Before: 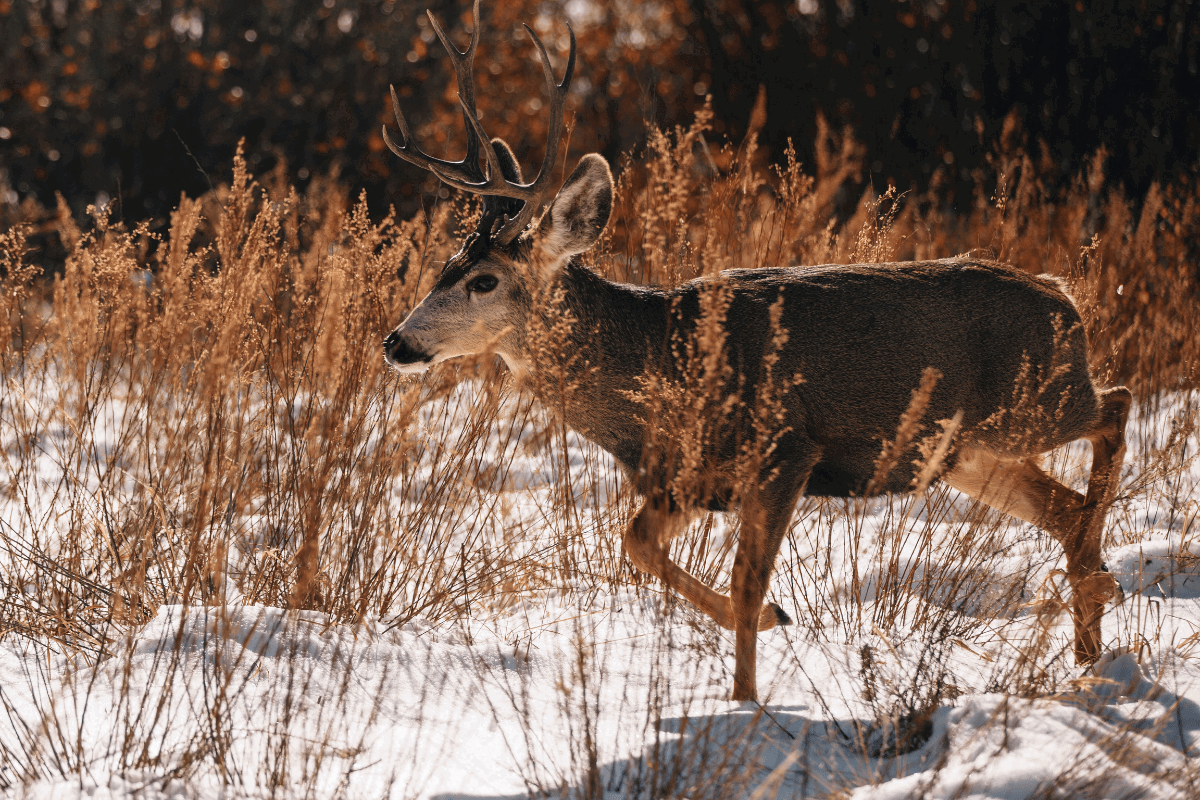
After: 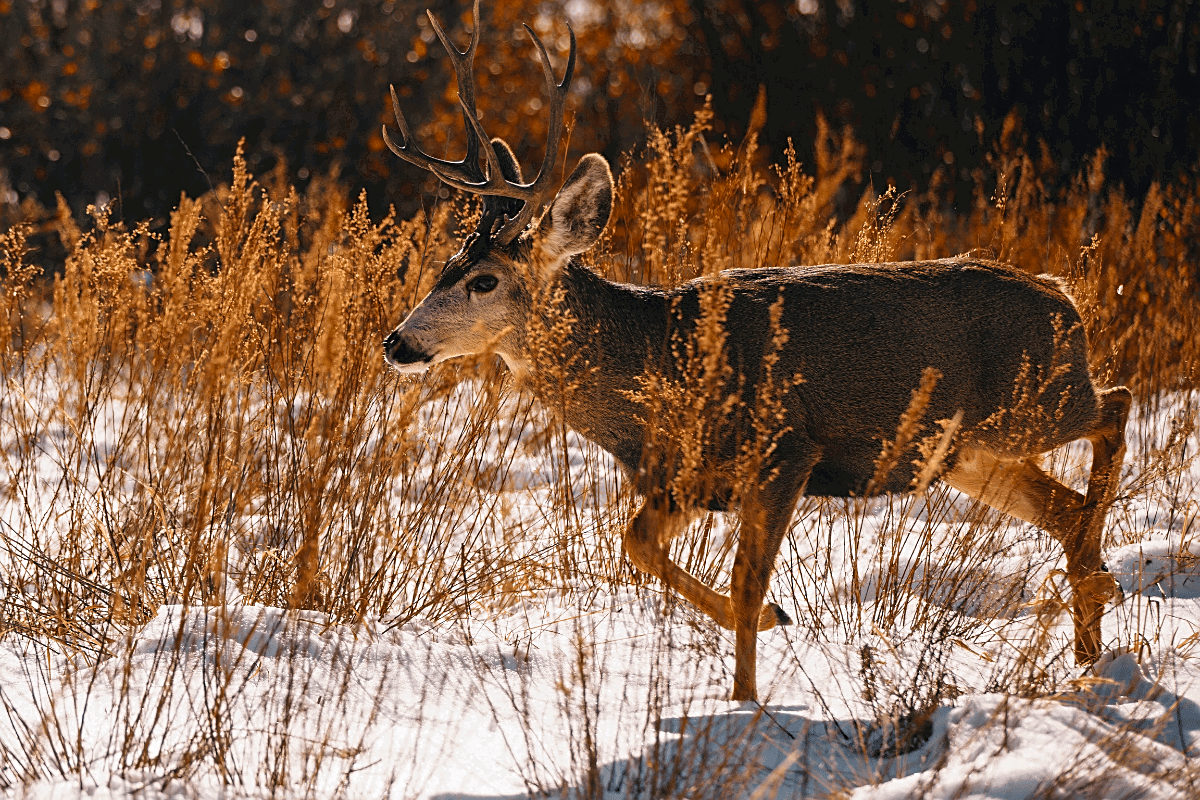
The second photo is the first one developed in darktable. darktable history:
color balance rgb: perceptual saturation grading › global saturation 25.888%, global vibrance 20%
sharpen: on, module defaults
